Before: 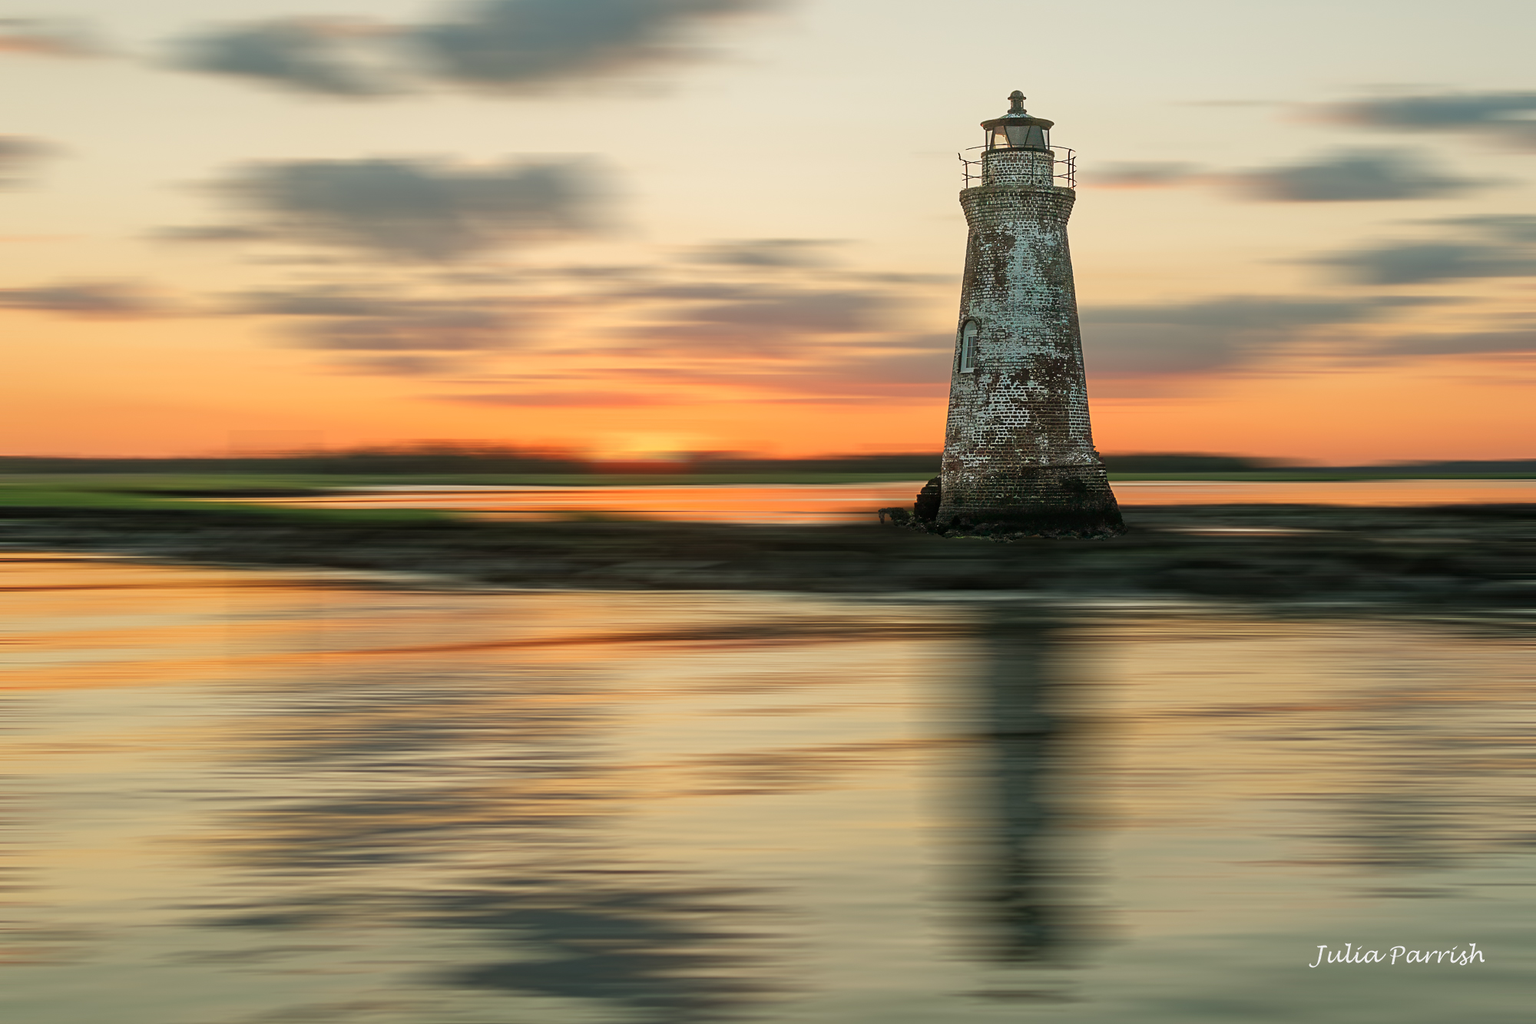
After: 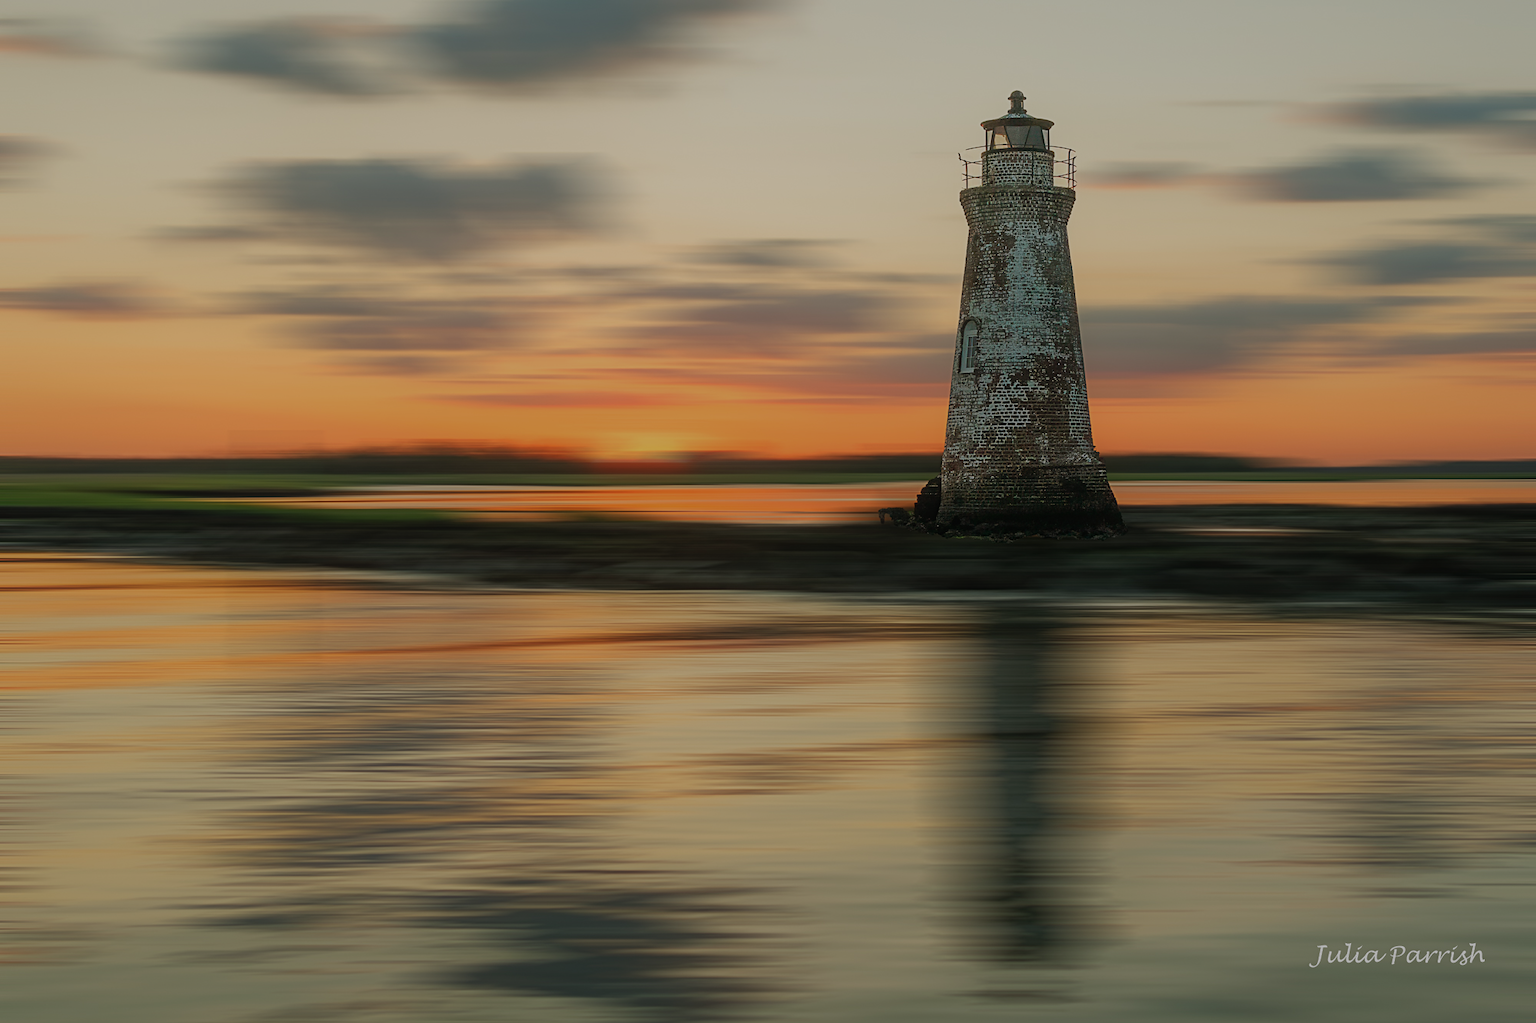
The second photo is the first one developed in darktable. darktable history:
contrast equalizer: y [[0.5, 0.488, 0.462, 0.461, 0.491, 0.5], [0.5 ×6], [0.5 ×6], [0 ×6], [0 ×6]]
exposure: exposure 0.202 EV, compensate exposure bias true, compensate highlight preservation false
